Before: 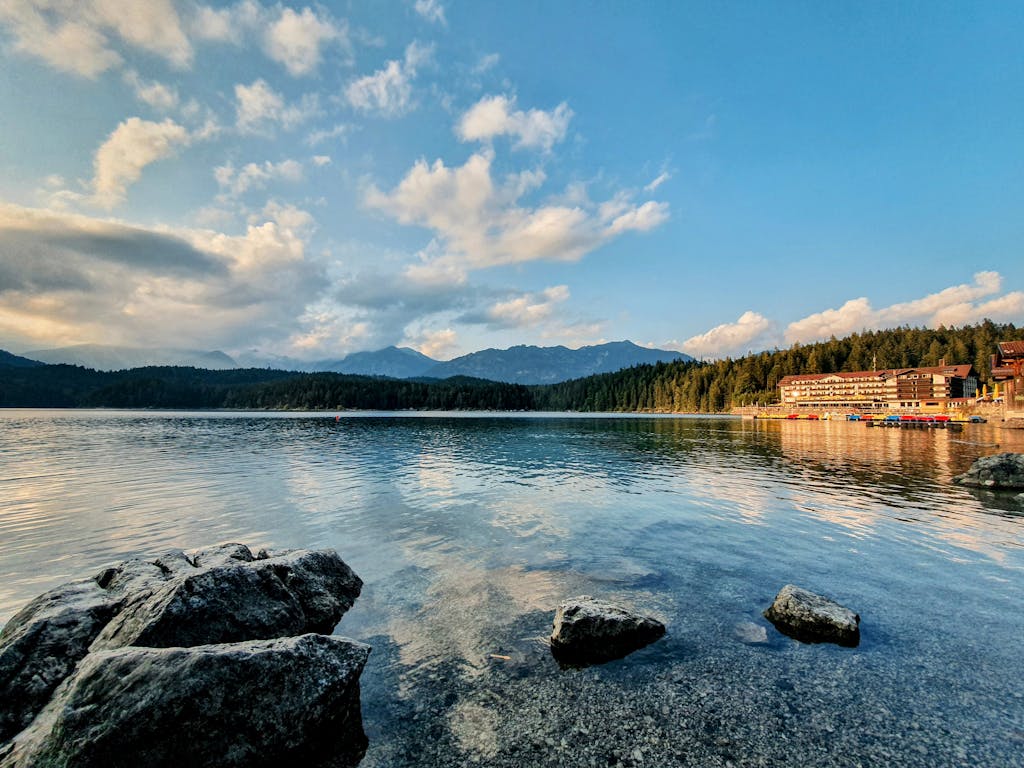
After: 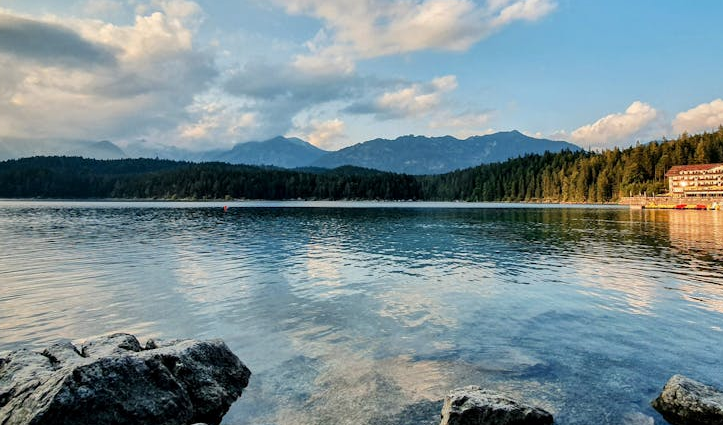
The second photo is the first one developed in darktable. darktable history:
crop: left 11.016%, top 27.372%, right 18.311%, bottom 17.239%
